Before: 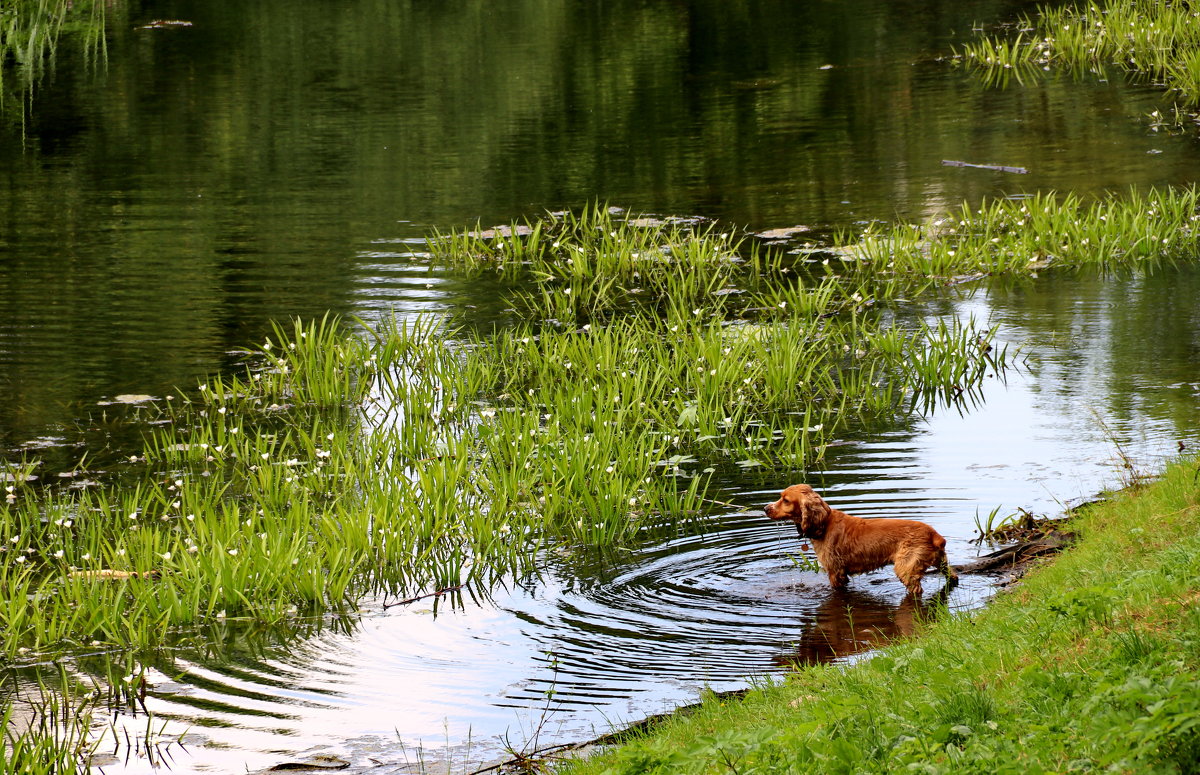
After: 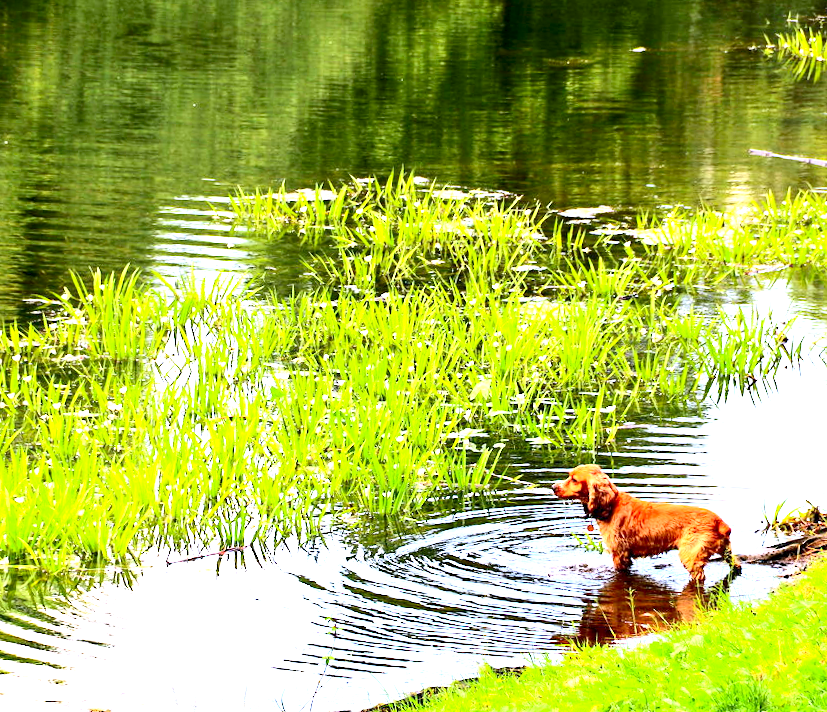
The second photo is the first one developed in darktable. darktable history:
contrast brightness saturation: contrast 0.23, brightness 0.1, saturation 0.29
exposure: black level correction 0.001, exposure 0.5 EV, compensate exposure bias true, compensate highlight preservation false
crop and rotate: angle -3.27°, left 14.277%, top 0.028%, right 10.766%, bottom 0.028%
color calibration: illuminant as shot in camera, x 0.358, y 0.373, temperature 4628.91 K
